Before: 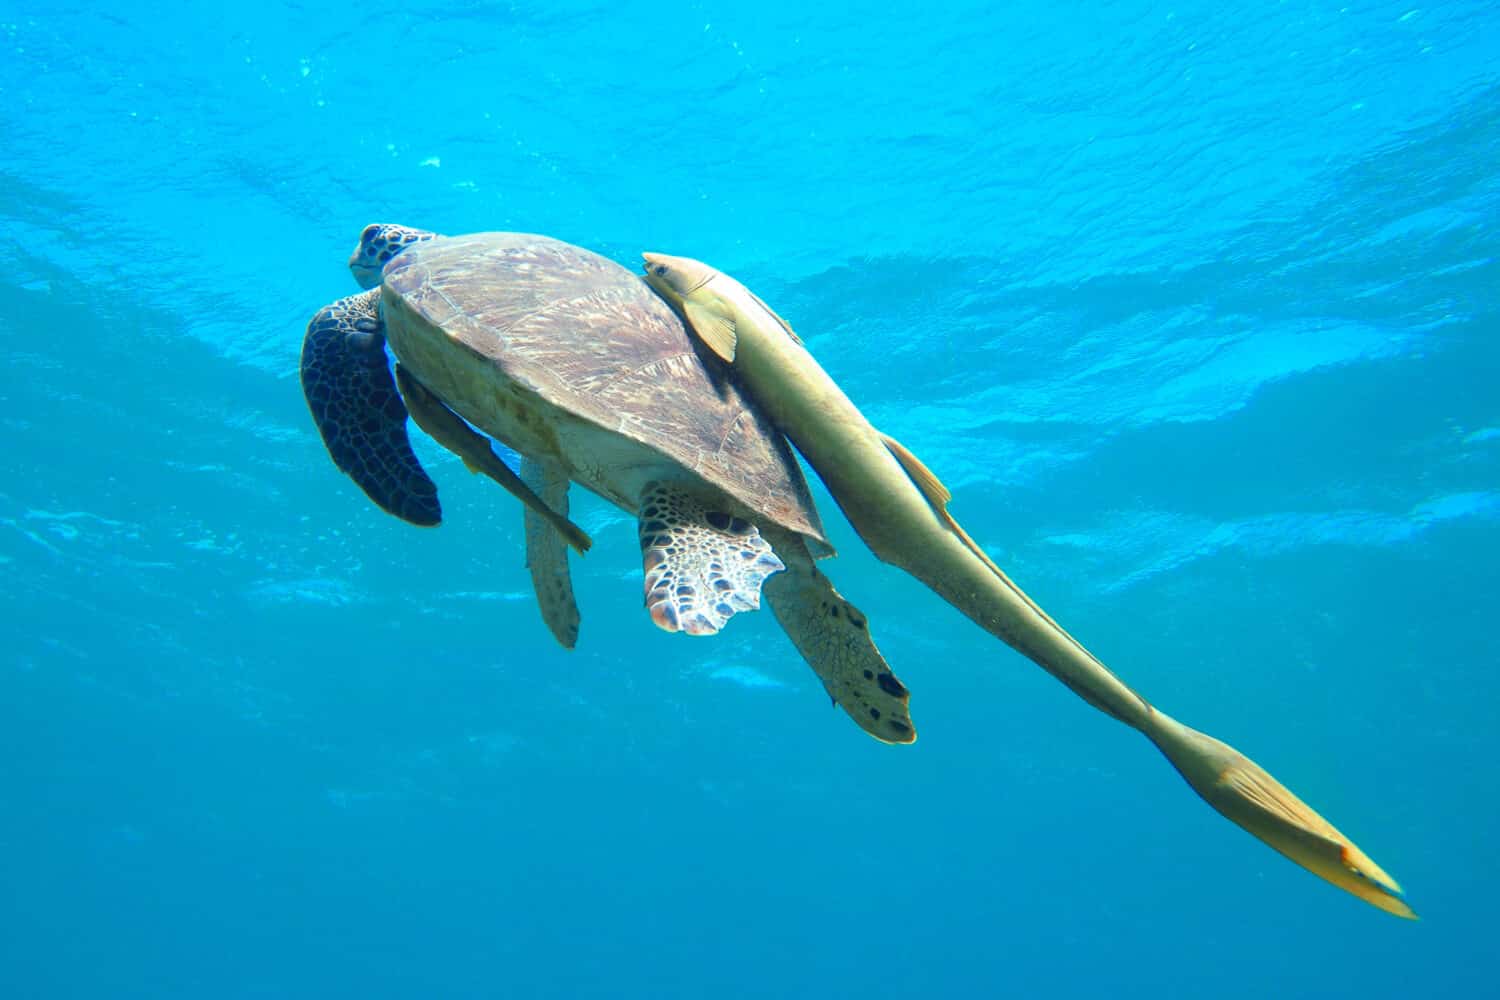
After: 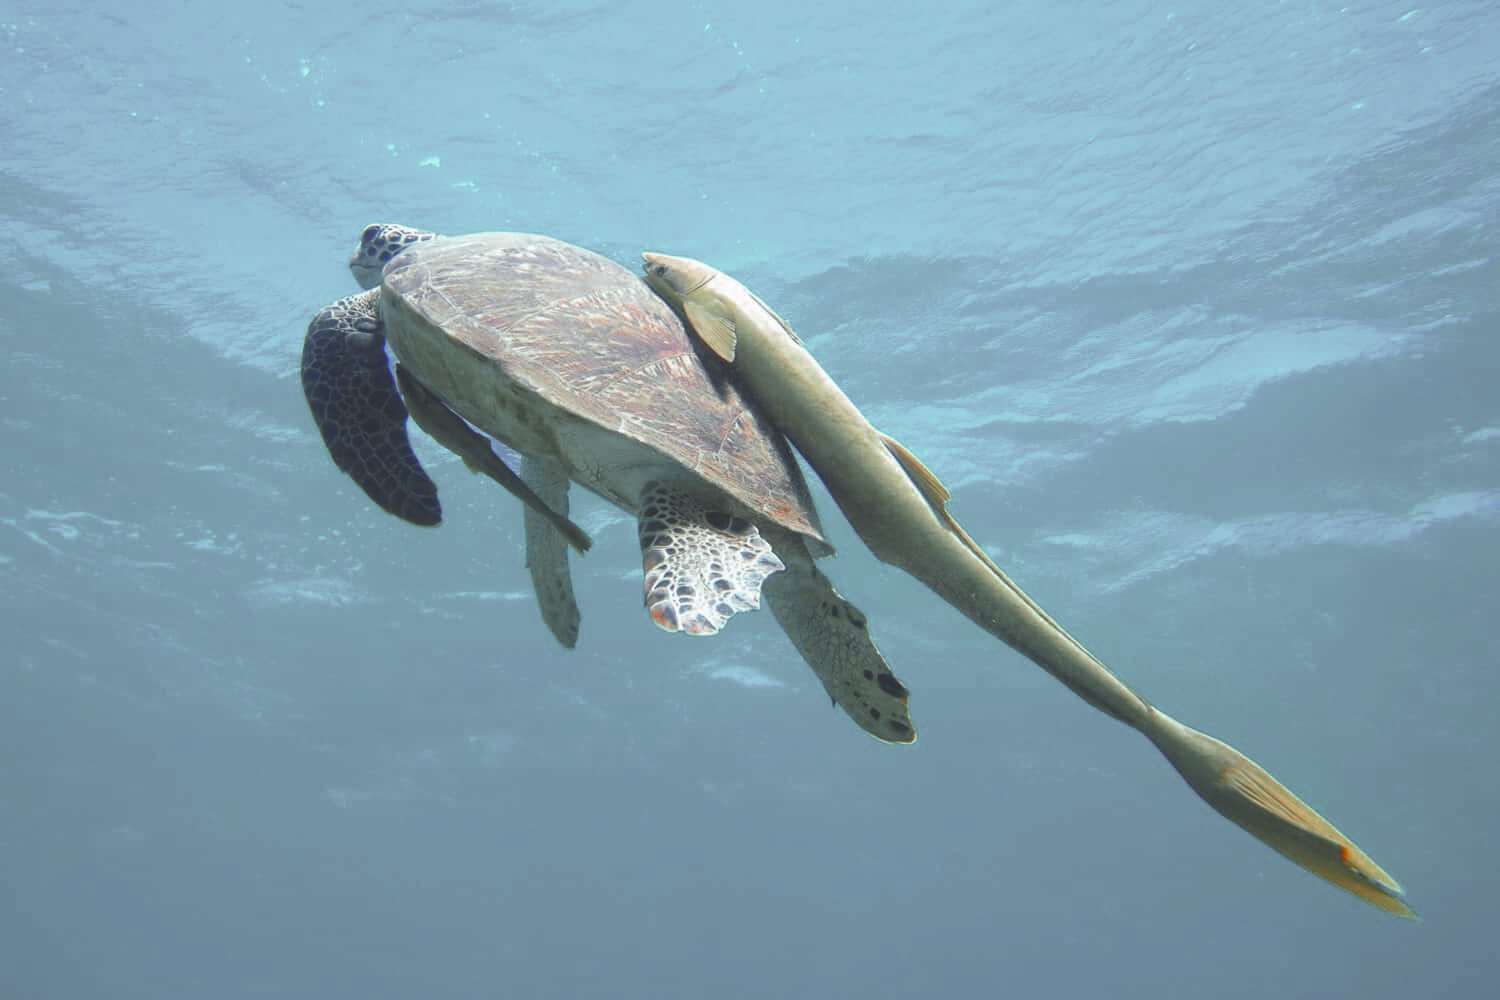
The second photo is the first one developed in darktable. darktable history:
exposure: black level correction -0.022, exposure -0.035 EV, compensate highlight preservation false
color zones: curves: ch0 [(0, 0.48) (0.209, 0.398) (0.305, 0.332) (0.429, 0.493) (0.571, 0.5) (0.714, 0.5) (0.857, 0.5) (1, 0.48)]; ch1 [(0, 0.736) (0.143, 0.625) (0.225, 0.371) (0.429, 0.256) (0.571, 0.241) (0.714, 0.213) (0.857, 0.48) (1, 0.736)]; ch2 [(0, 0.448) (0.143, 0.498) (0.286, 0.5) (0.429, 0.5) (0.571, 0.5) (0.714, 0.5) (0.857, 0.5) (1, 0.448)]
